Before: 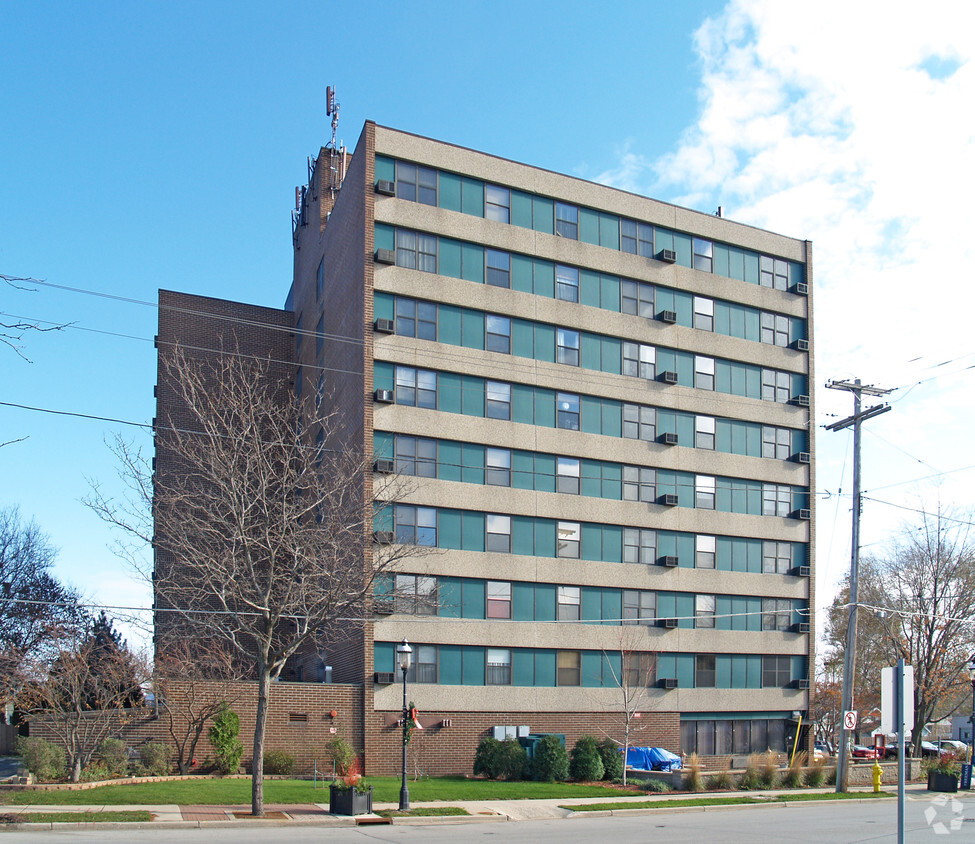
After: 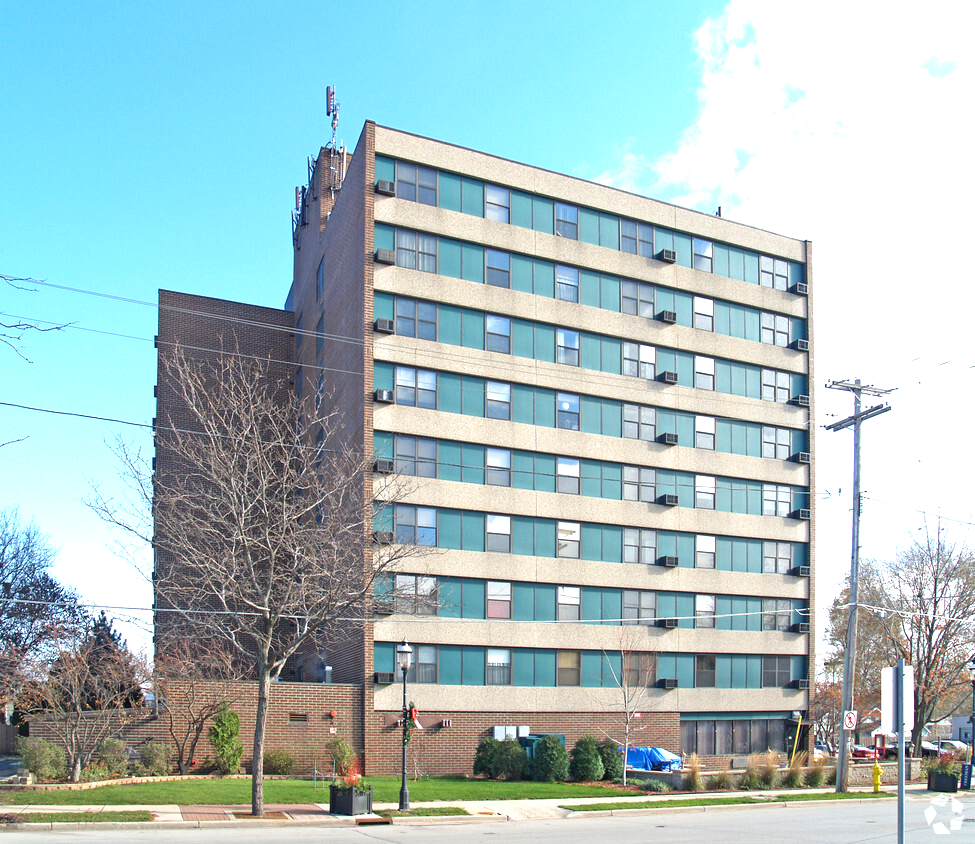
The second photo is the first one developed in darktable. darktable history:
exposure: exposure 0.702 EV, compensate highlight preservation false
